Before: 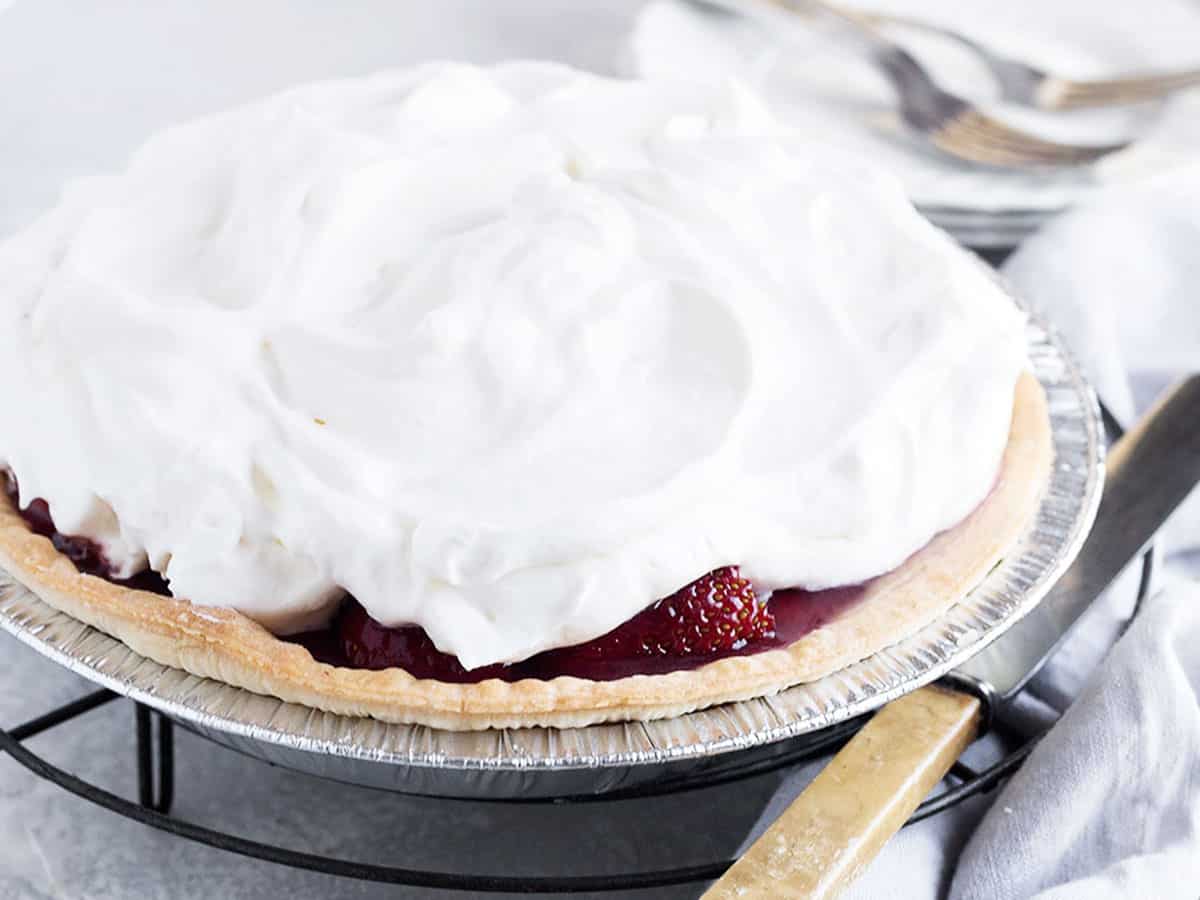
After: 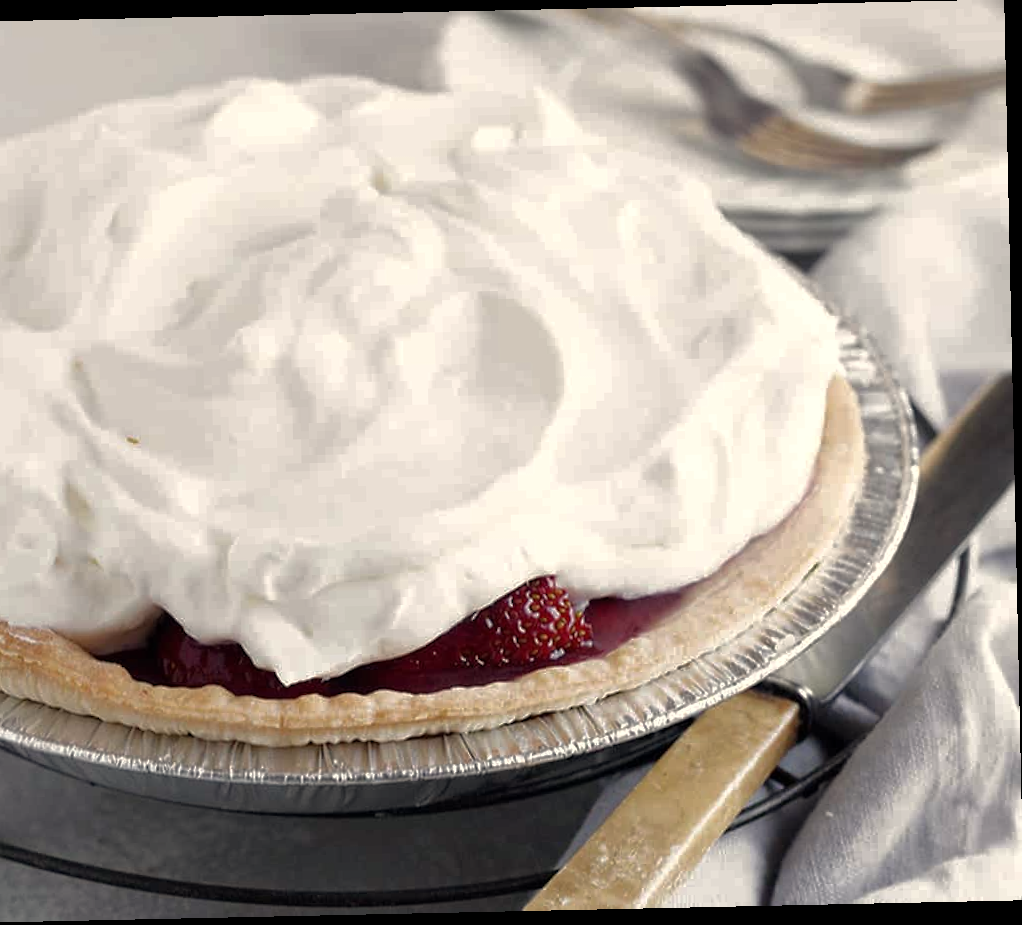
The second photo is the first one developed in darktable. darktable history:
base curve: curves: ch0 [(0, 0) (0.826, 0.587) (1, 1)]
white balance: red 1.045, blue 0.932
rotate and perspective: rotation -1.24°, automatic cropping off
crop: left 16.145%
